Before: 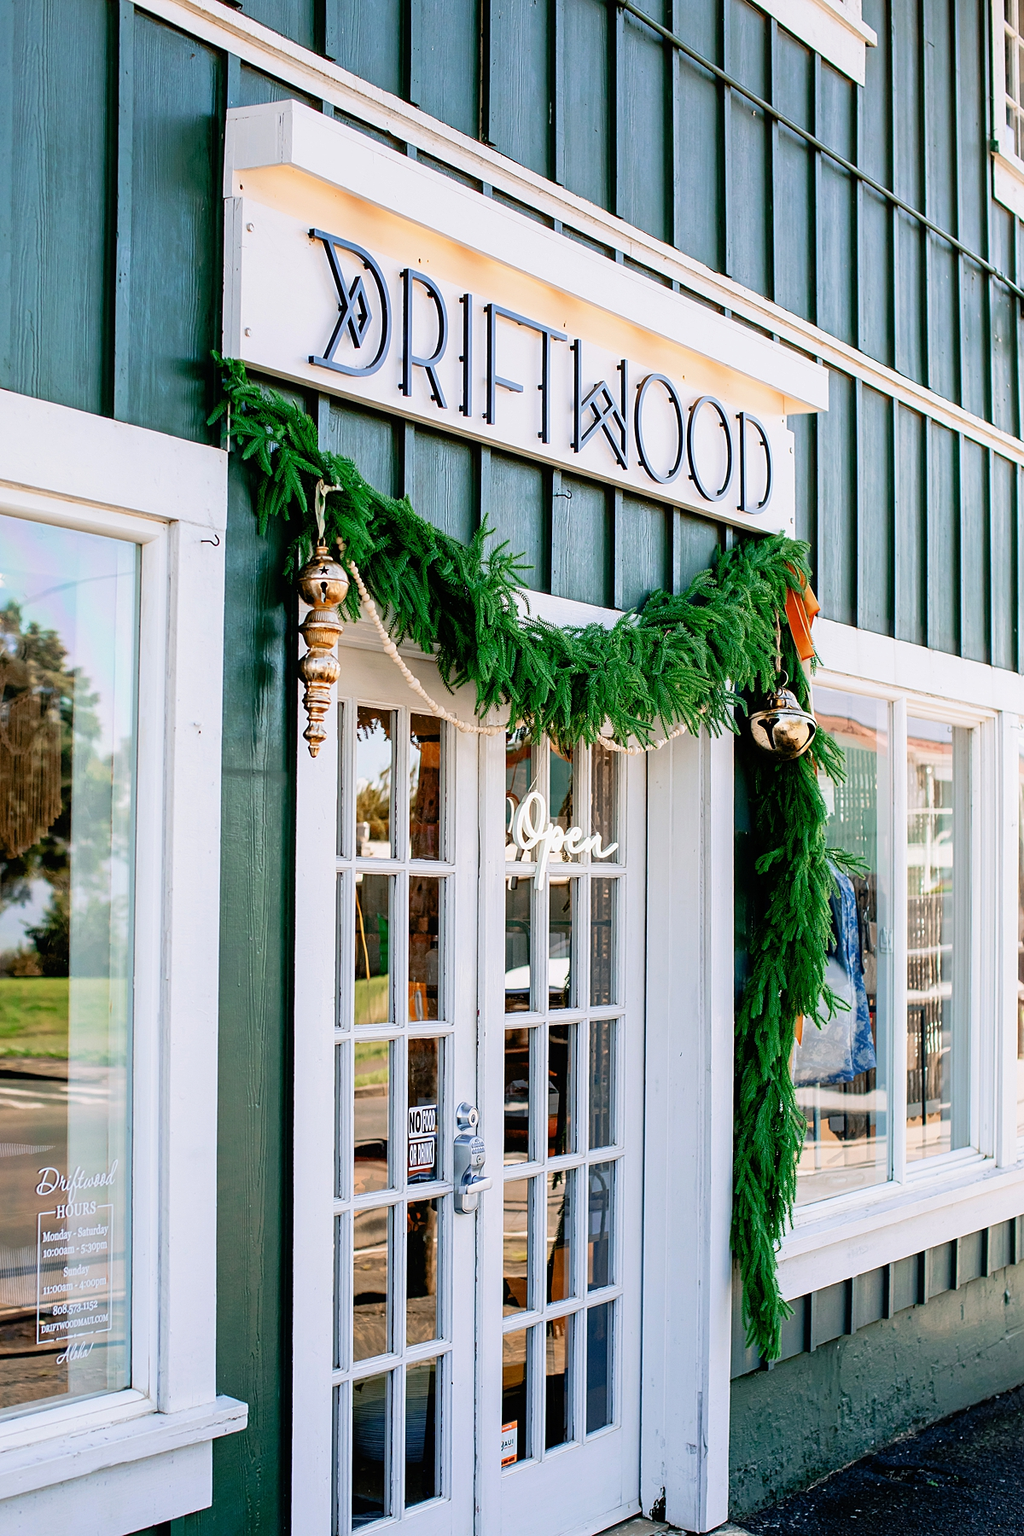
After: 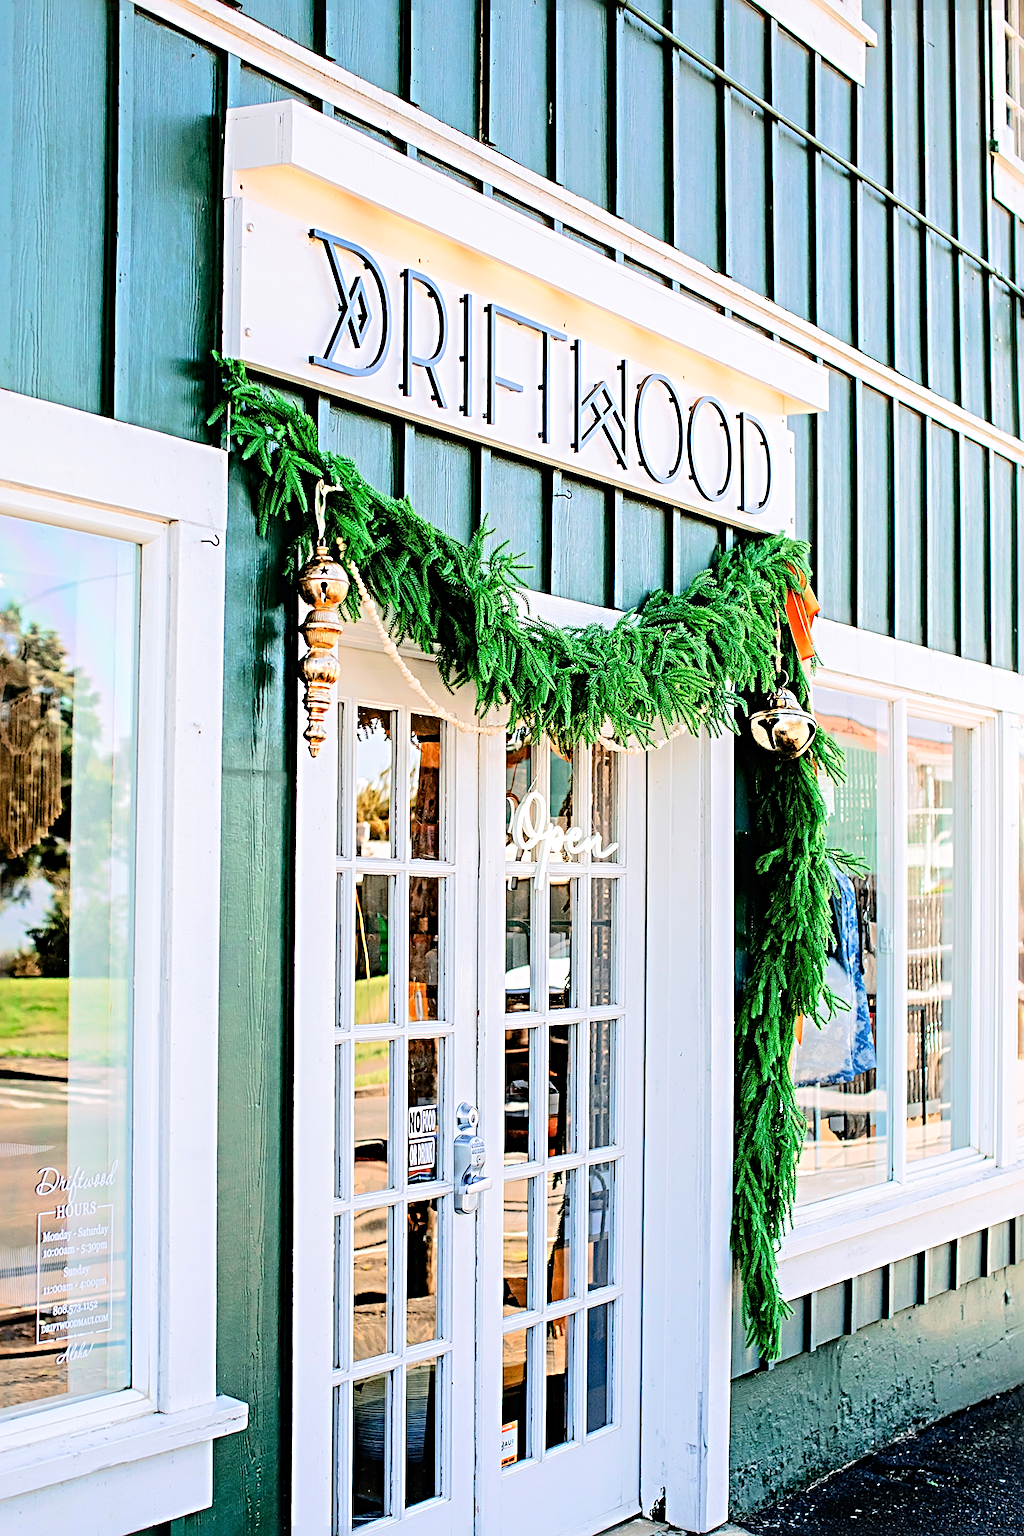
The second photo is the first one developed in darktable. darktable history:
sharpen: radius 4.859
tone equalizer: -7 EV 0.162 EV, -6 EV 0.57 EV, -5 EV 1.12 EV, -4 EV 1.33 EV, -3 EV 1.14 EV, -2 EV 0.6 EV, -1 EV 0.164 EV, edges refinement/feathering 500, mask exposure compensation -1.57 EV, preserve details no
